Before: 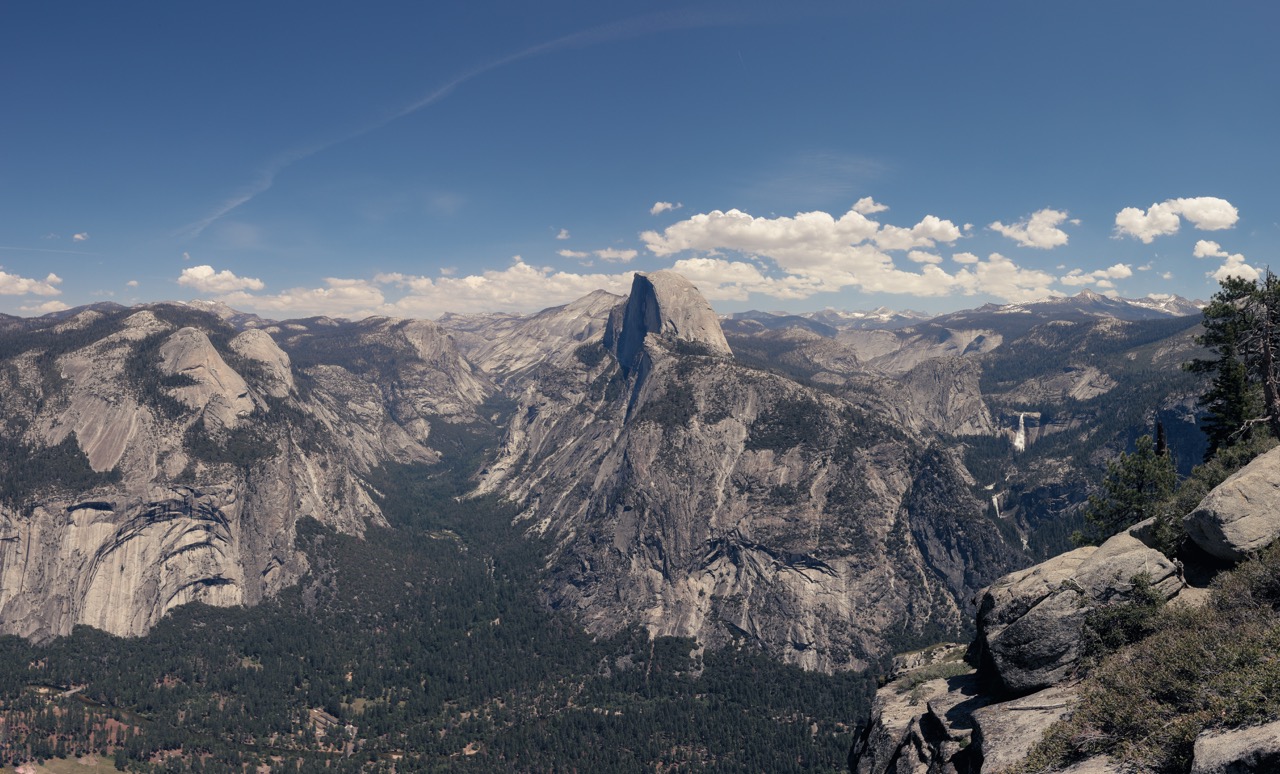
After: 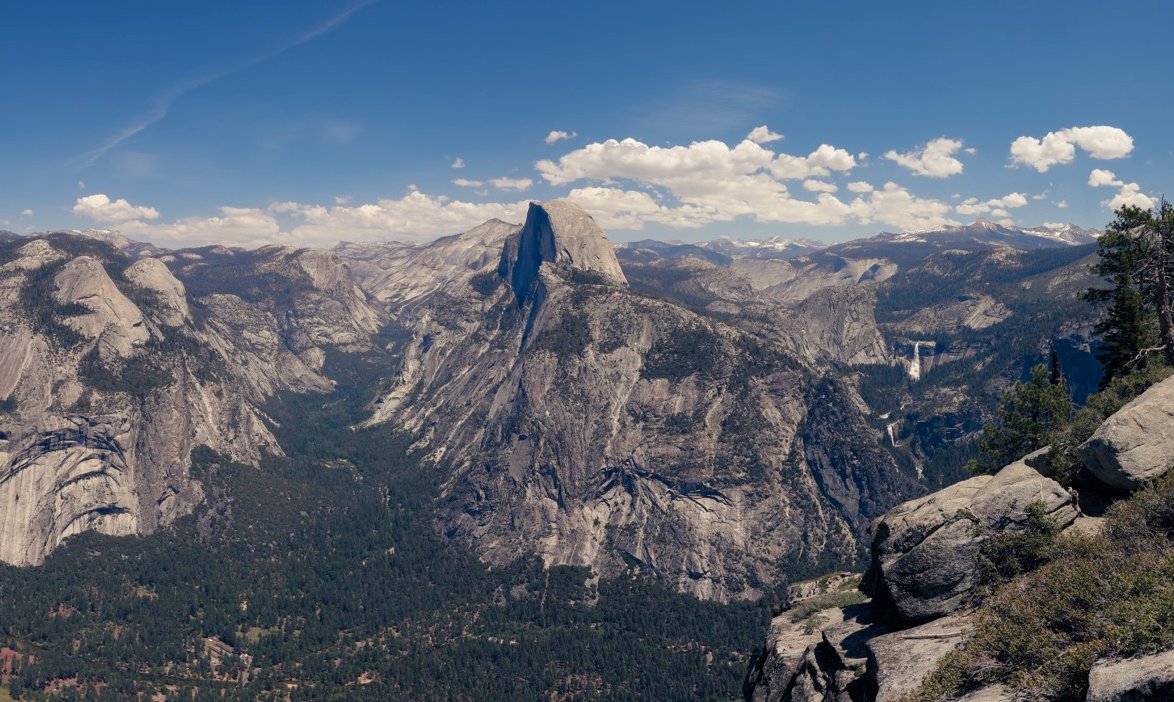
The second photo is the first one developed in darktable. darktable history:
crop and rotate: left 8.262%, top 9.226%
color balance rgb: perceptual saturation grading › global saturation 20%, perceptual saturation grading › highlights -25%, perceptual saturation grading › shadows 50%
